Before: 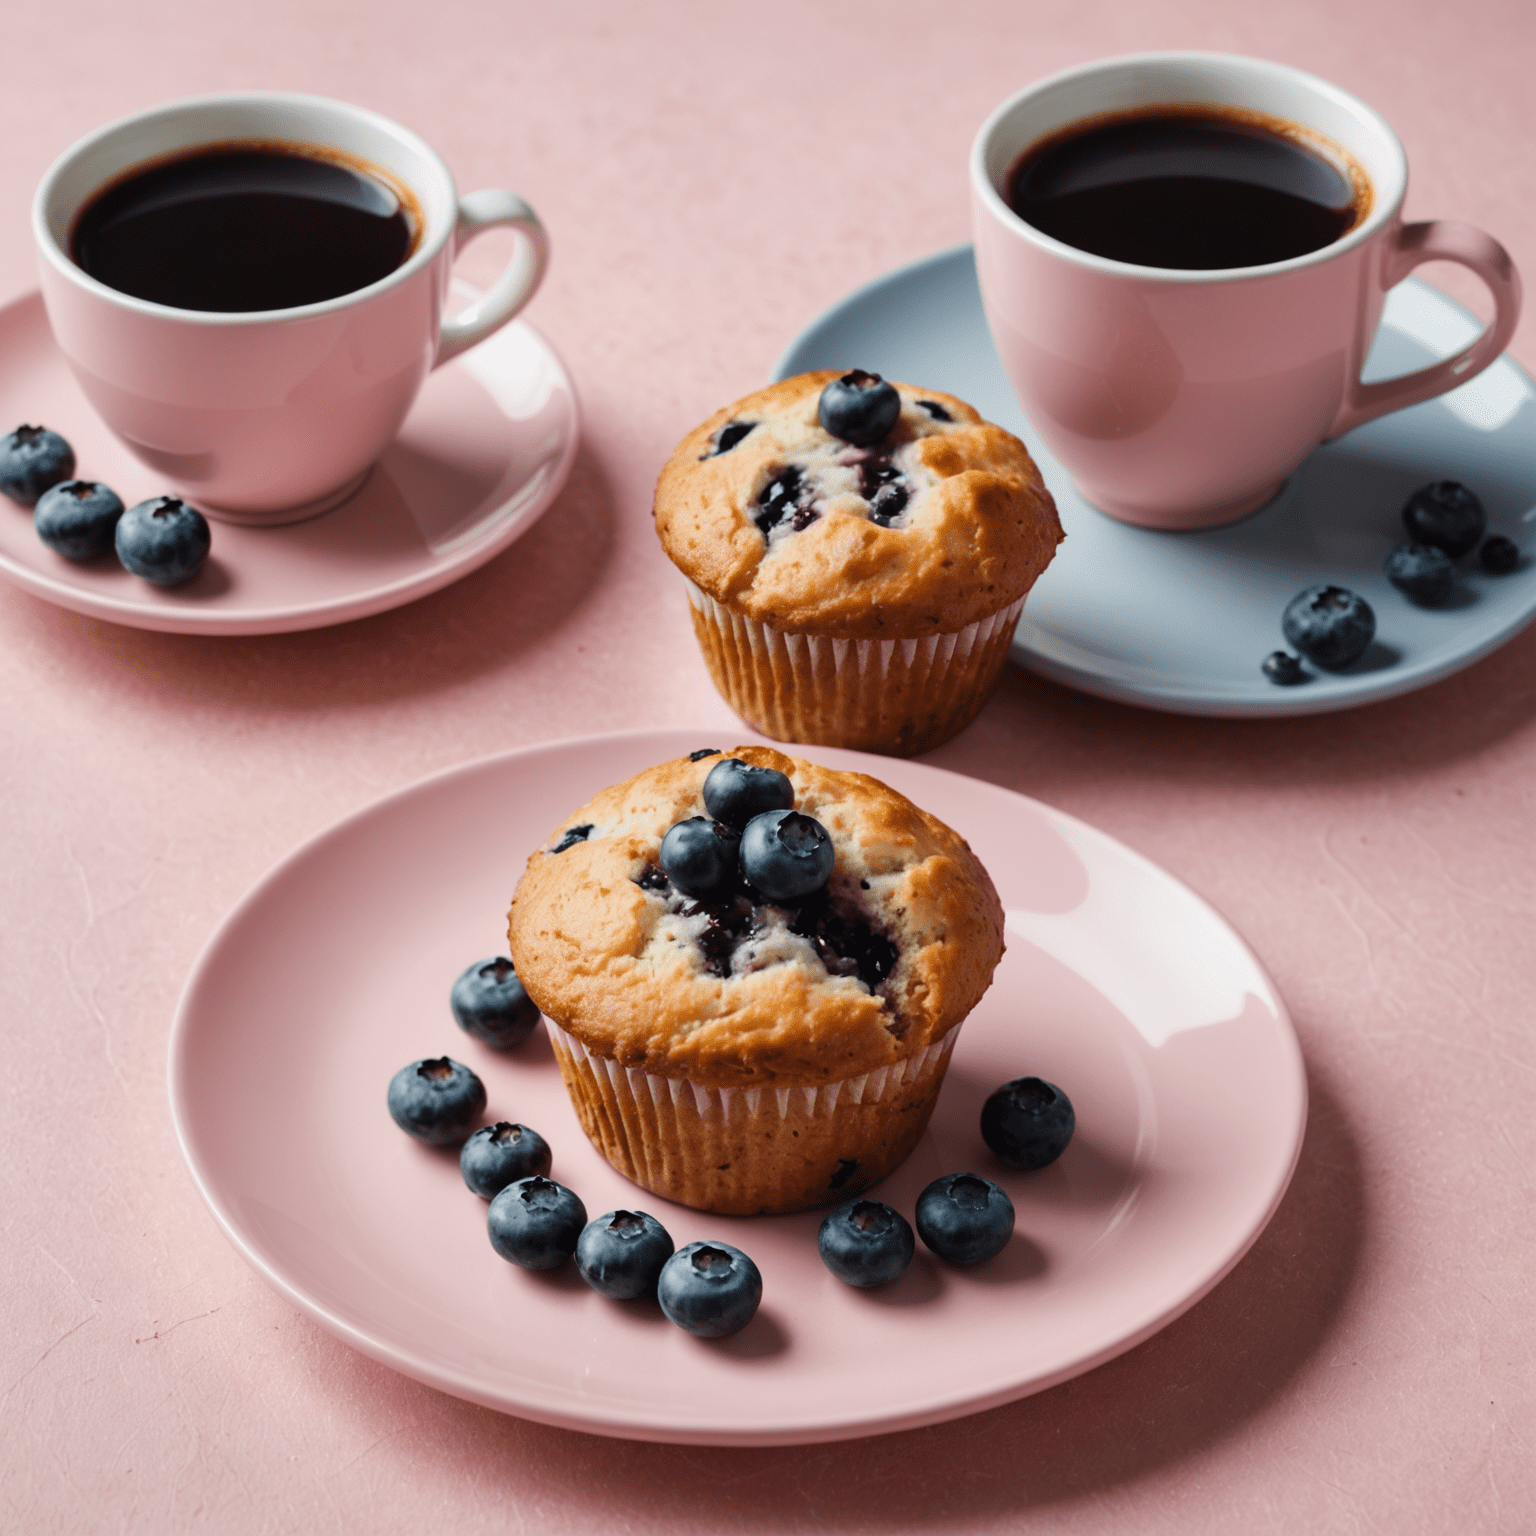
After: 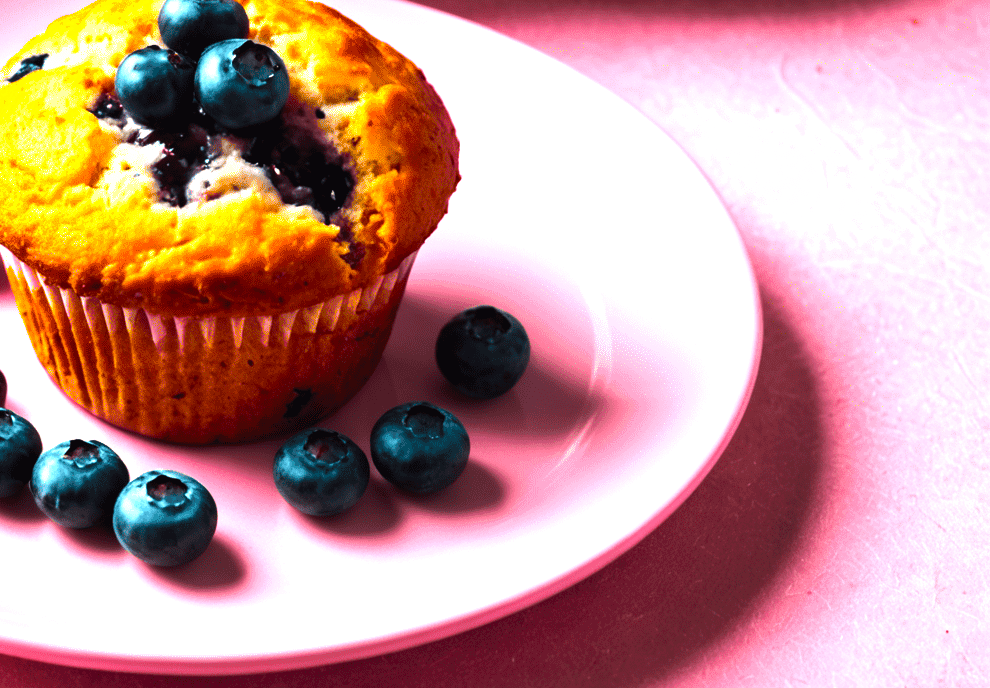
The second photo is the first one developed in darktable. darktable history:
color balance rgb: linear chroma grading › highlights 100%, linear chroma grading › global chroma 23.41%, perceptual saturation grading › global saturation 35.38%, hue shift -10.68°, perceptual brilliance grading › highlights 47.25%, perceptual brilliance grading › mid-tones 22.2%, perceptual brilliance grading › shadows -5.93%
crop and rotate: left 35.509%, top 50.238%, bottom 4.934%
